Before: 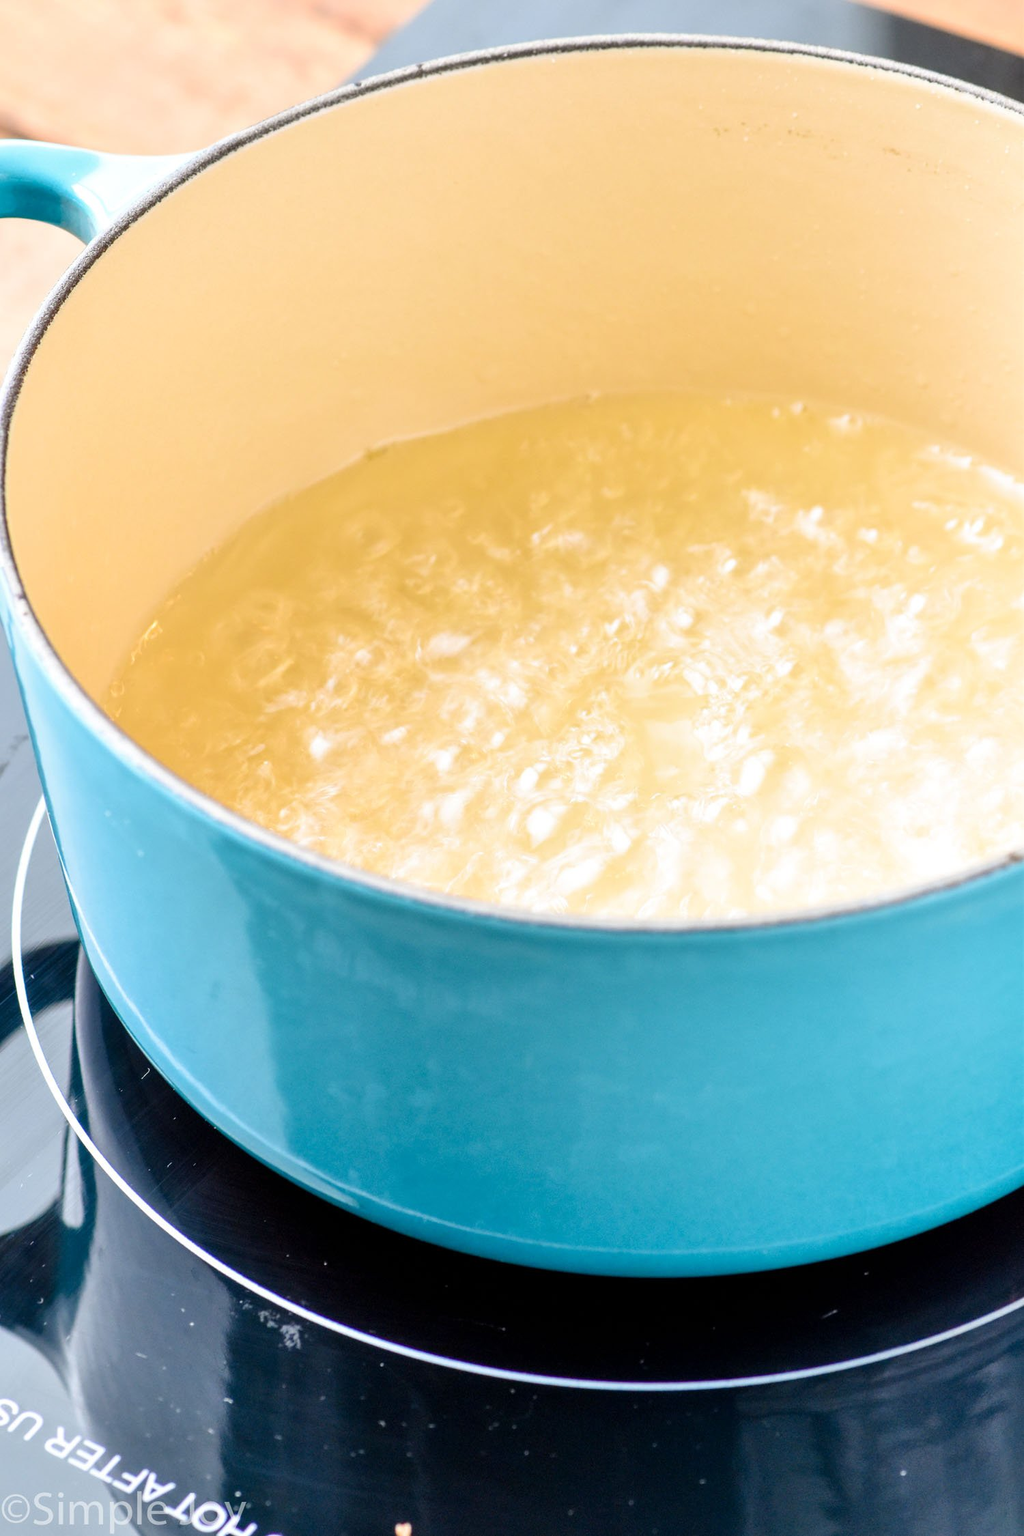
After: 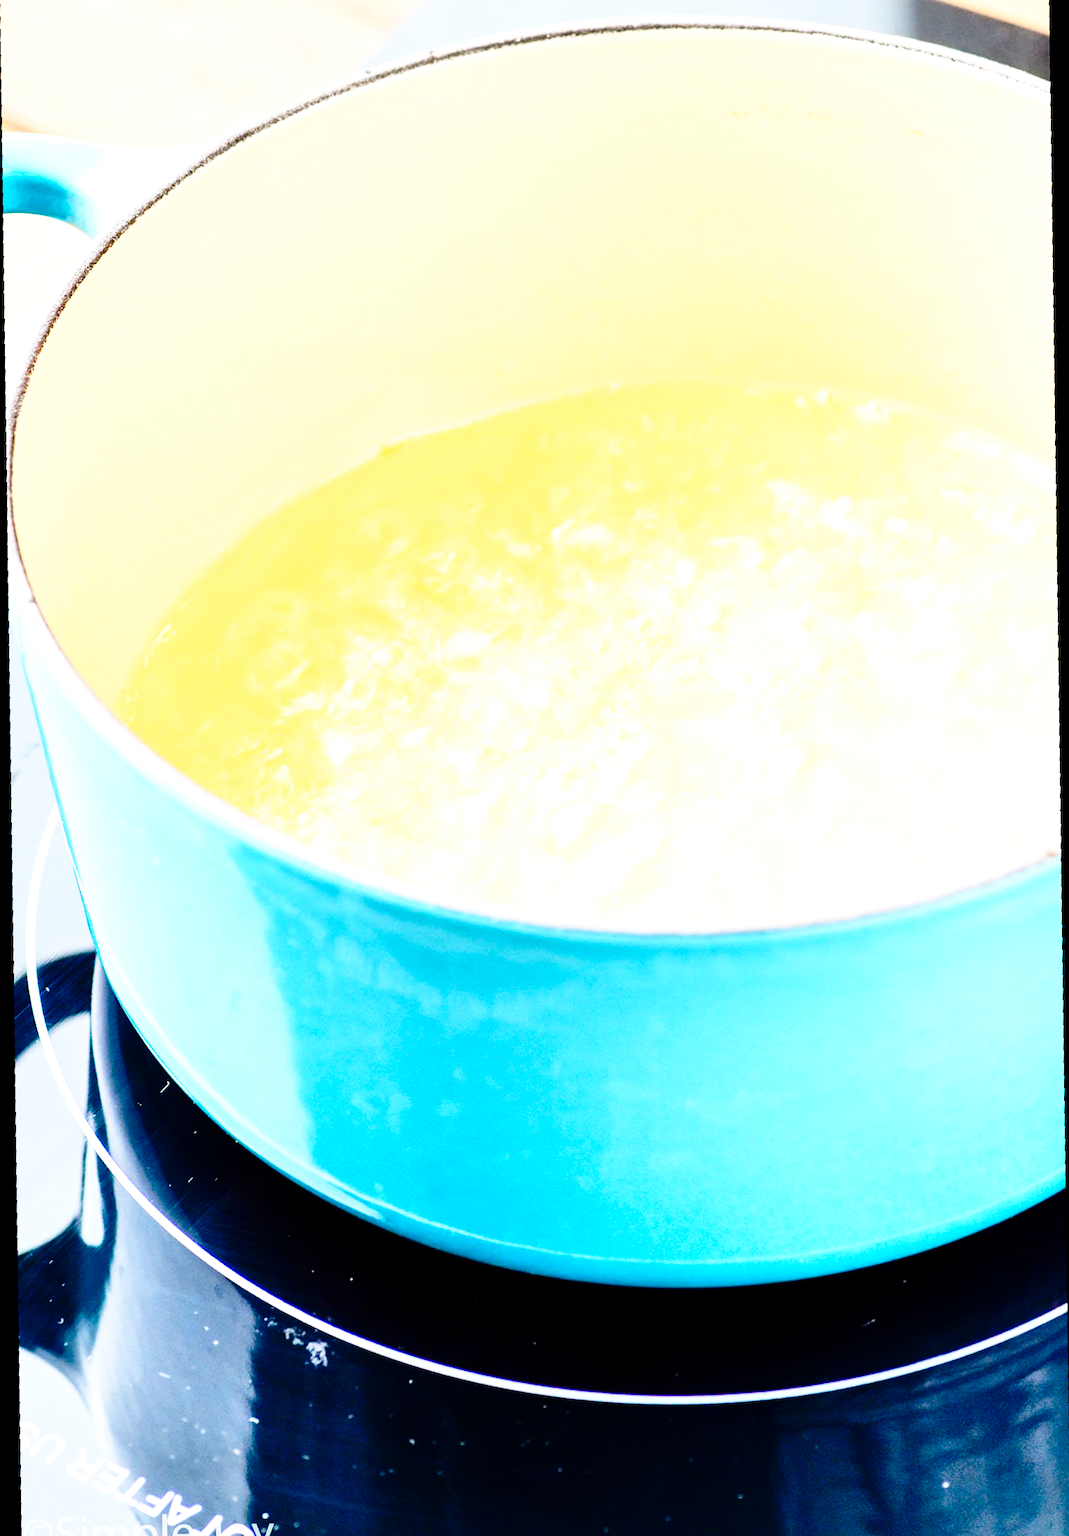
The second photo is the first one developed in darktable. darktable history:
rotate and perspective: rotation -3.18°, automatic cropping off
base curve: curves: ch0 [(0, 0) (0.04, 0.03) (0.133, 0.232) (0.448, 0.748) (0.843, 0.968) (1, 1)], preserve colors none
crop and rotate: angle -2.38°
contrast brightness saturation: contrast 0.21, brightness -0.11, saturation 0.21
exposure: exposure 0.493 EV, compensate highlight preservation false
